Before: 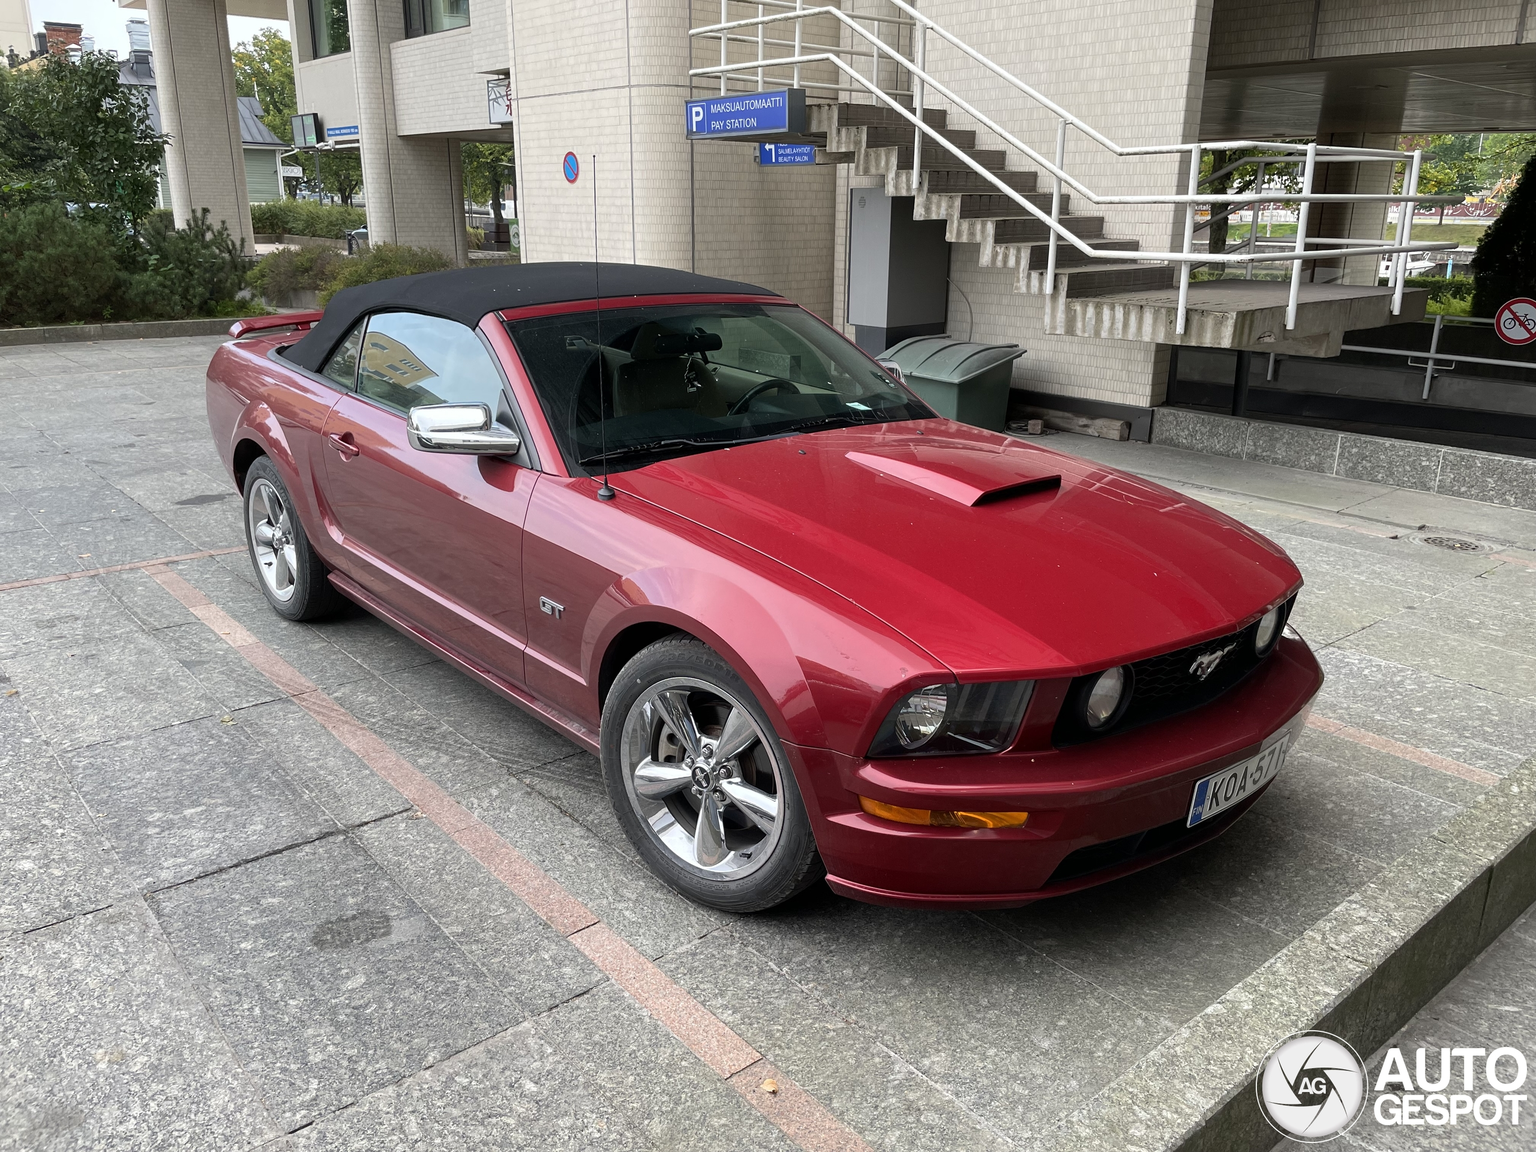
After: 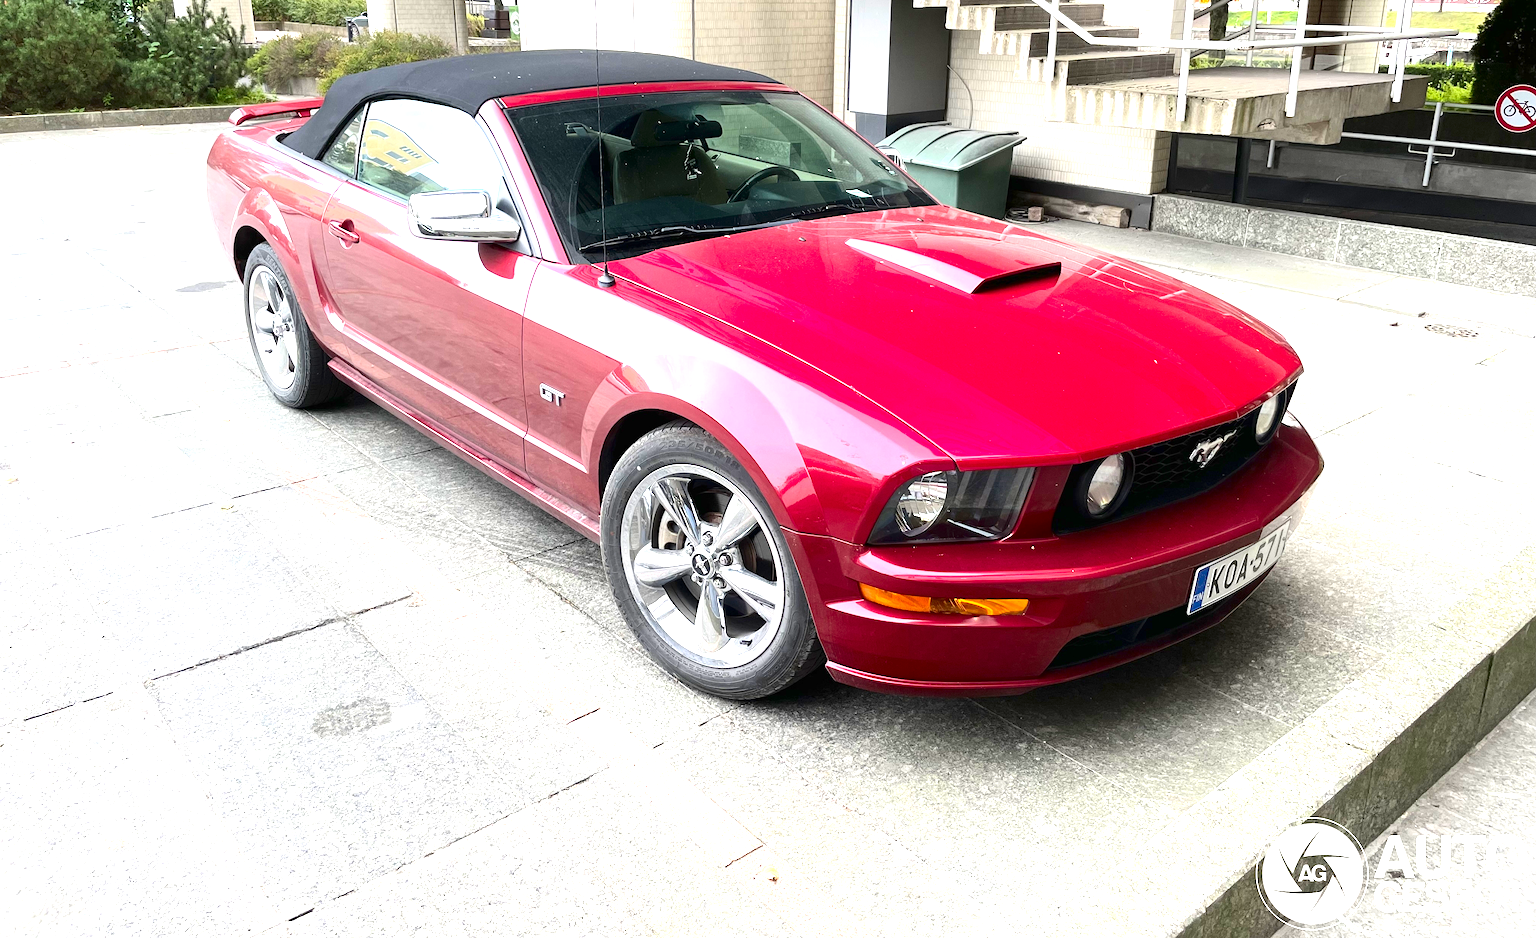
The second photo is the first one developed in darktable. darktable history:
crop and rotate: top 18.507%
exposure: black level correction 0, exposure 1.741 EV, compensate exposure bias true, compensate highlight preservation false
contrast brightness saturation: contrast 0.18, saturation 0.3
